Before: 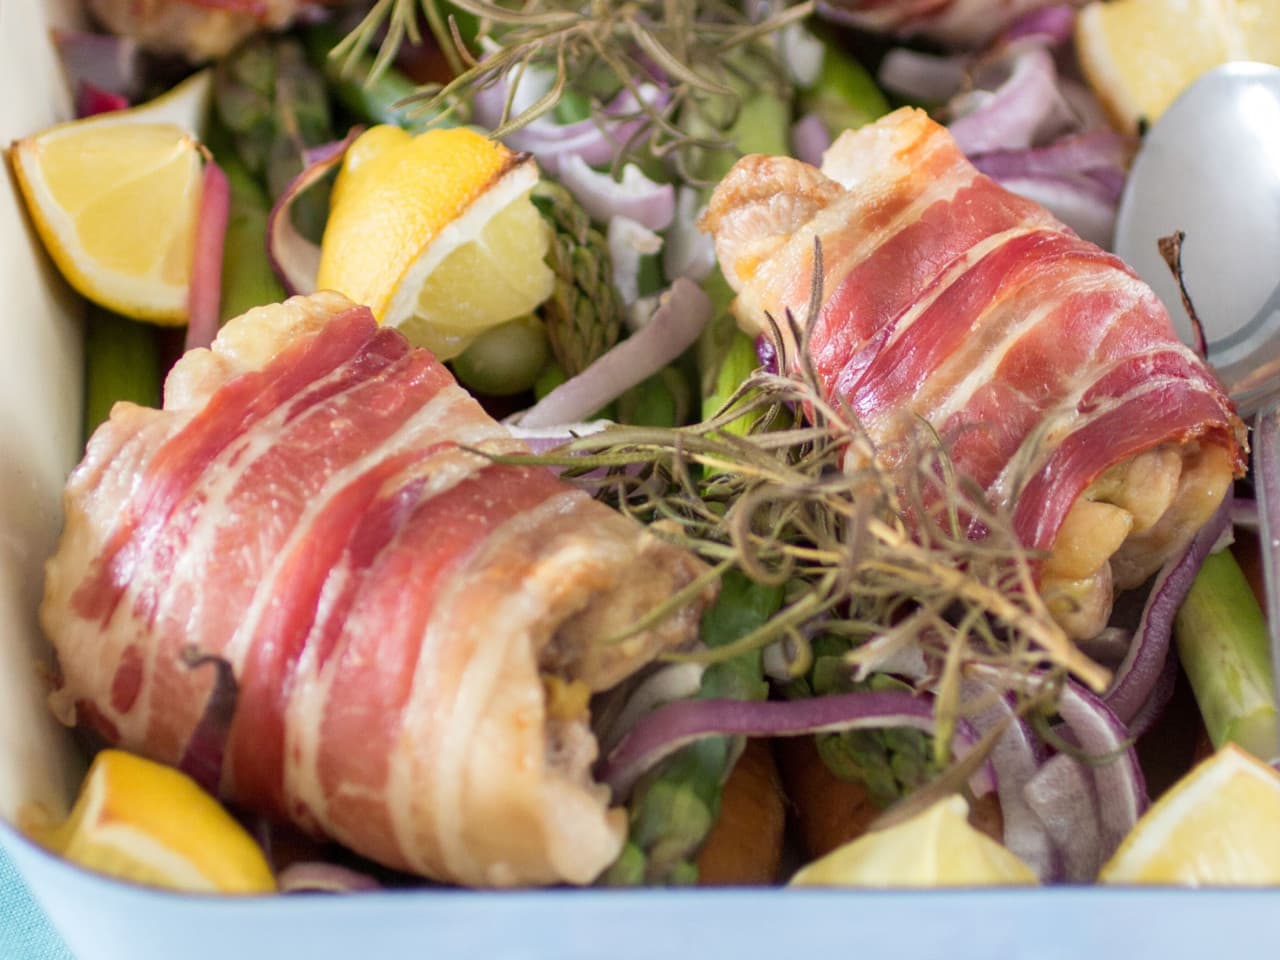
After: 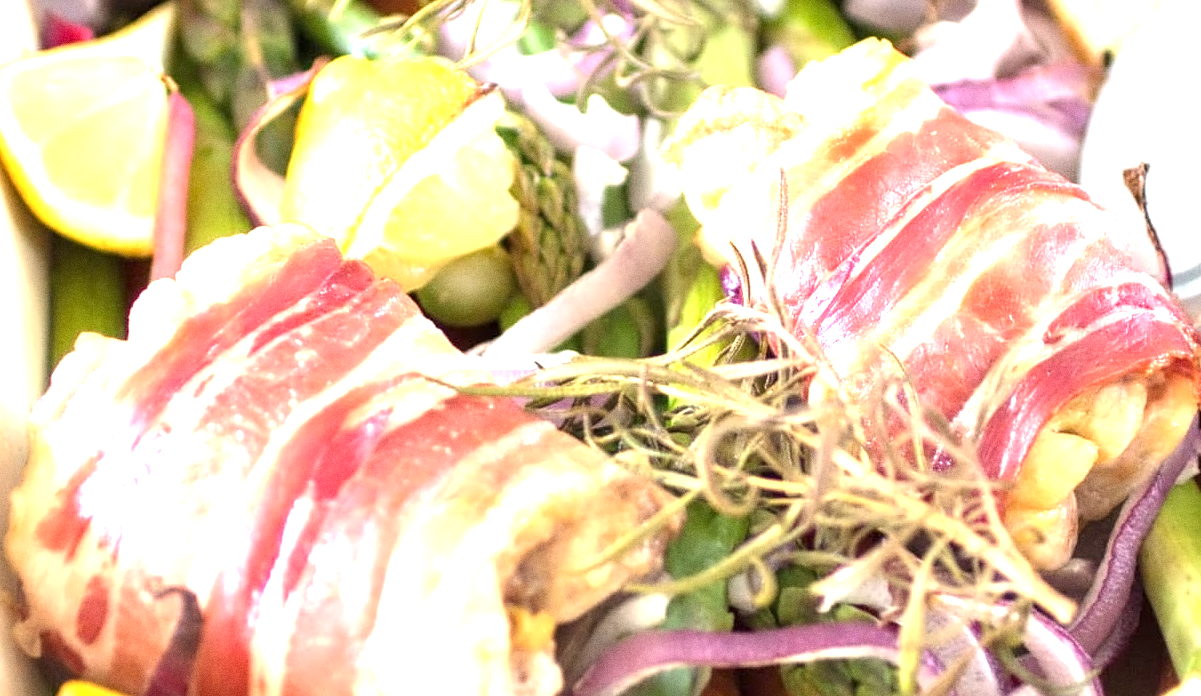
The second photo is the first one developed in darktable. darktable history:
white balance: emerald 1
contrast equalizer: y [[0.5 ×4, 0.524, 0.59], [0.5 ×6], [0.5 ×6], [0, 0, 0, 0.01, 0.045, 0.012], [0, 0, 0, 0.044, 0.195, 0.131]]
levels: levels [0, 0.492, 0.984]
crop: left 2.737%, top 7.287%, right 3.421%, bottom 20.179%
exposure: black level correction 0, exposure 1.675 EV, compensate exposure bias true, compensate highlight preservation false
grain: on, module defaults
